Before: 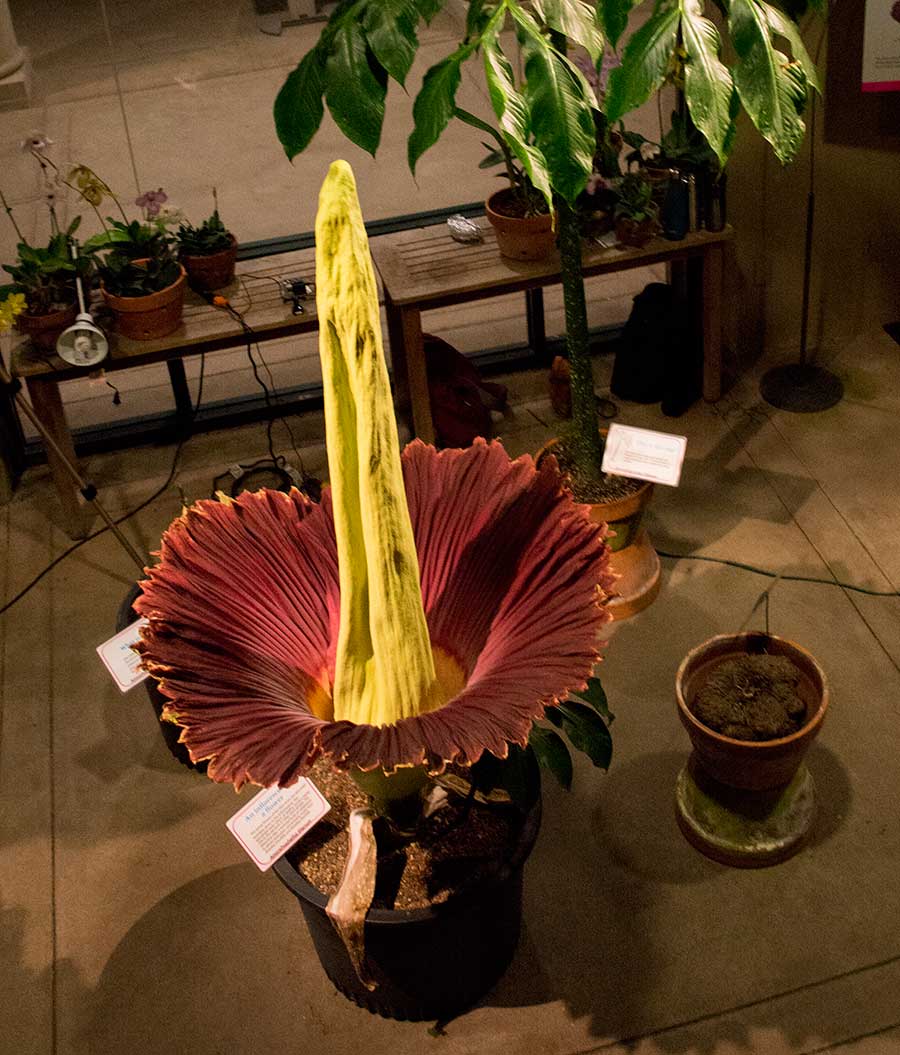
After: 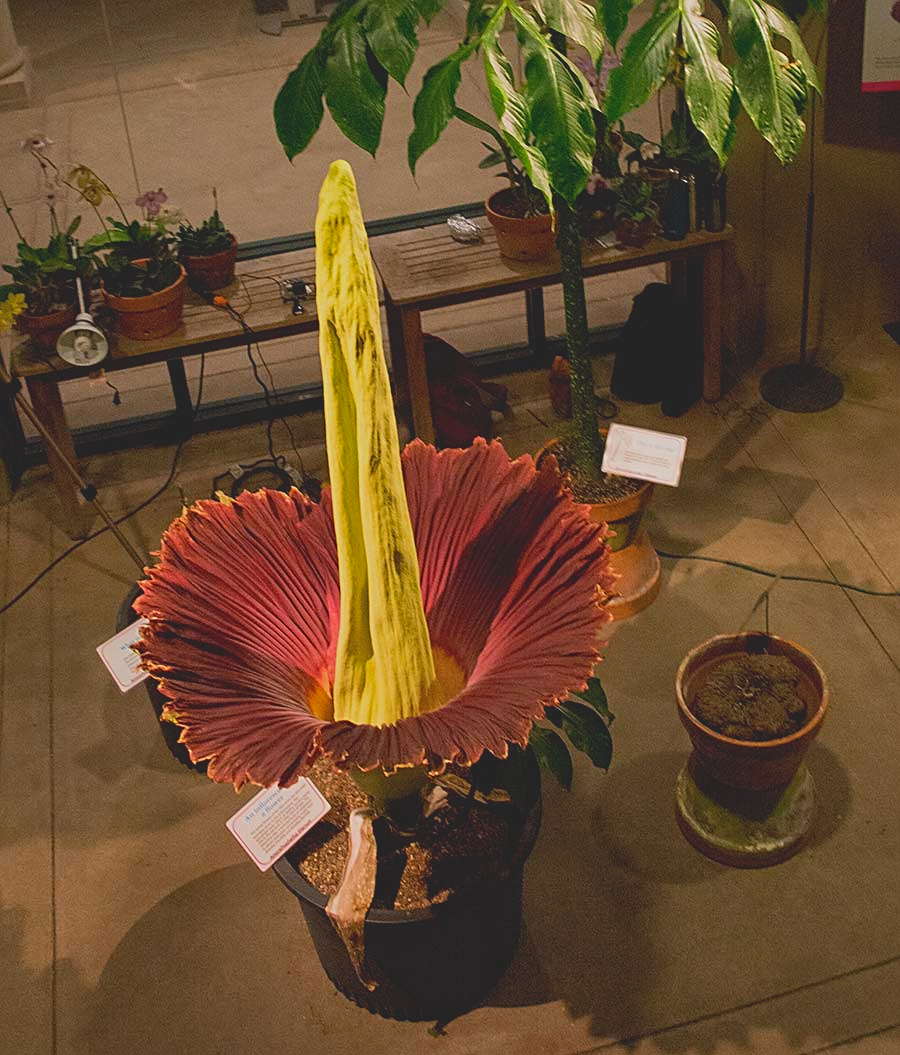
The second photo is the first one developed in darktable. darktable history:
sharpen: on, module defaults
contrast brightness saturation: contrast -0.281
